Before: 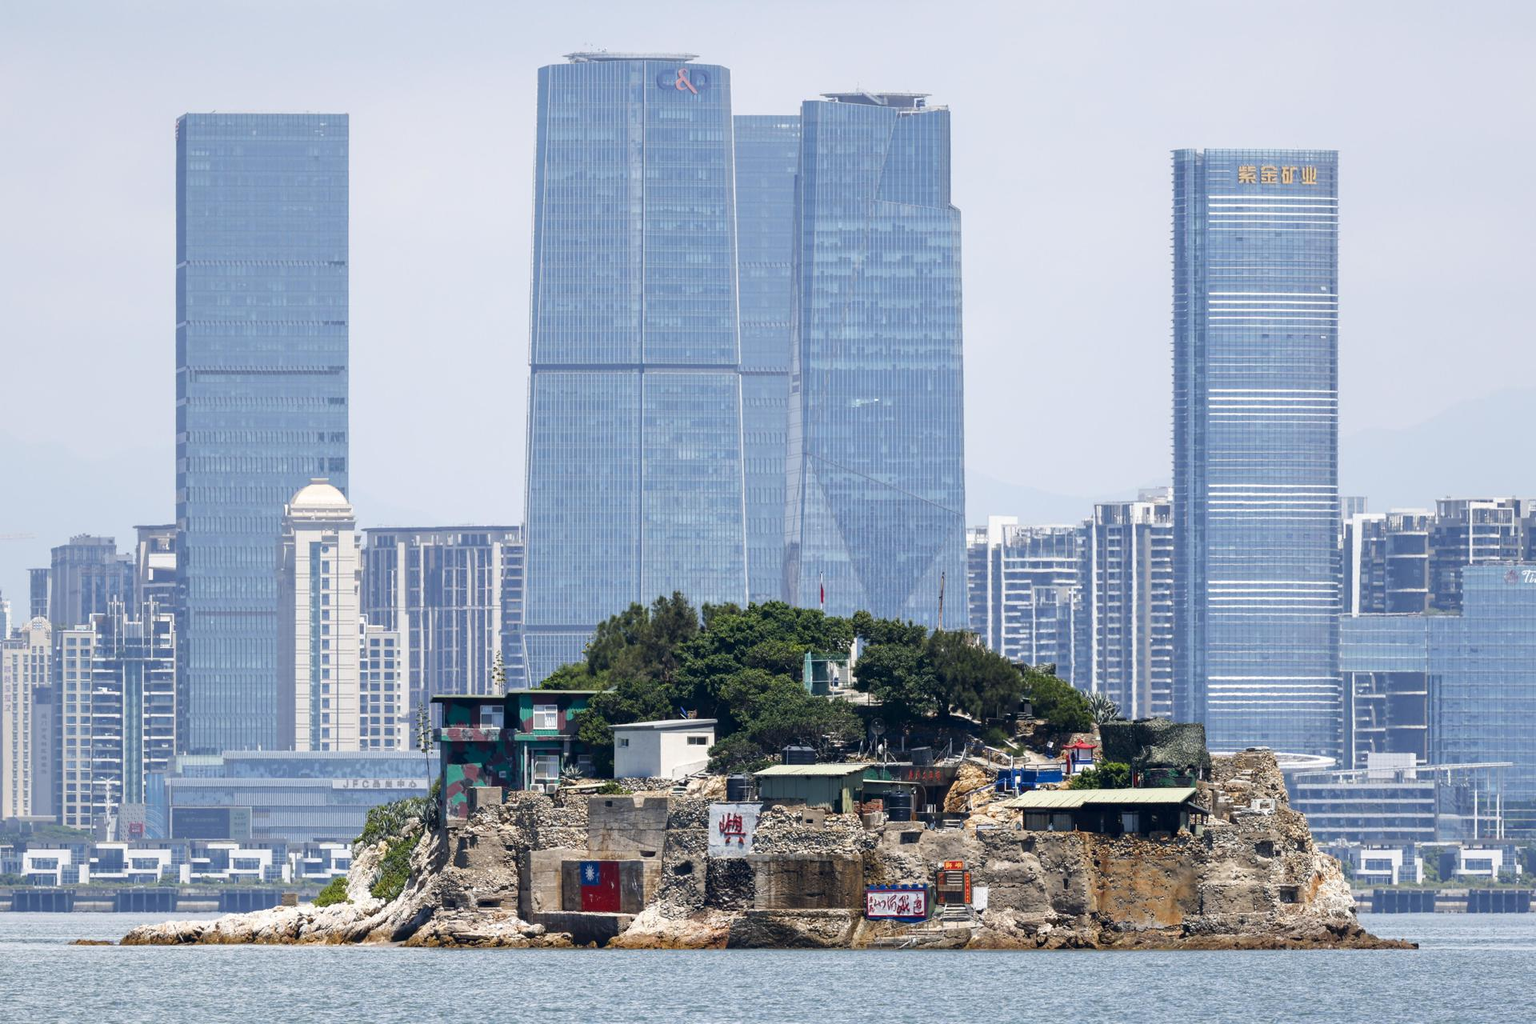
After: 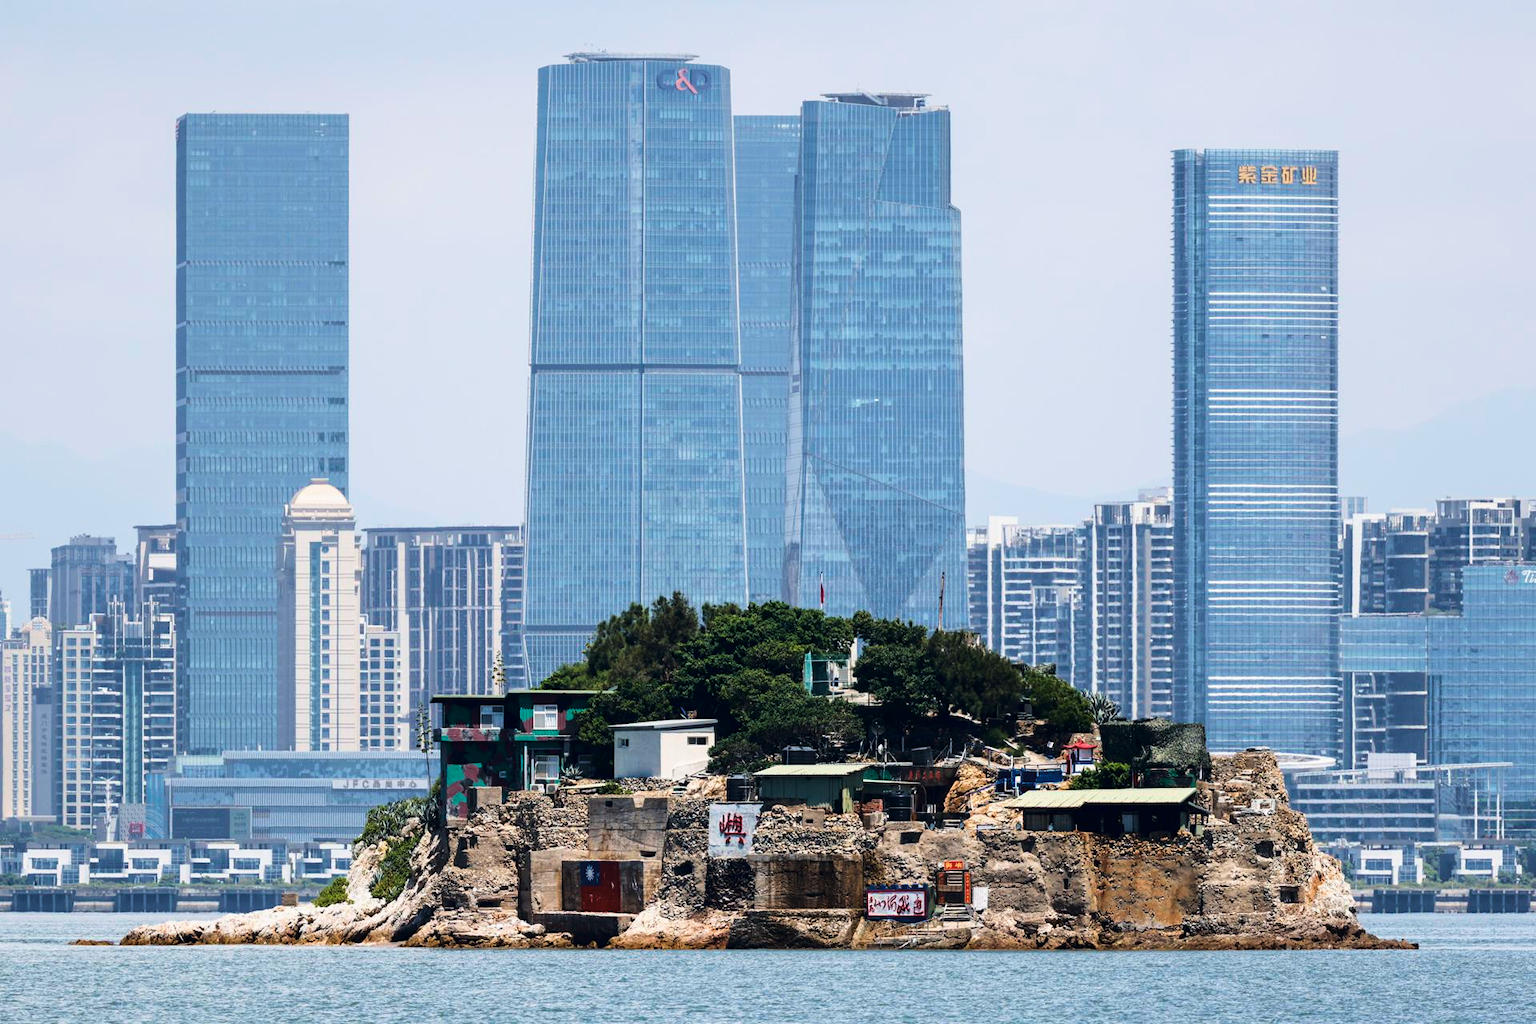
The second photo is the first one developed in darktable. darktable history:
tone curve: curves: ch0 [(0.016, 0.011) (0.21, 0.113) (0.515, 0.476) (0.78, 0.795) (1, 0.981)], color space Lab, linked channels, preserve colors none
velvia: on, module defaults
tone equalizer: on, module defaults
